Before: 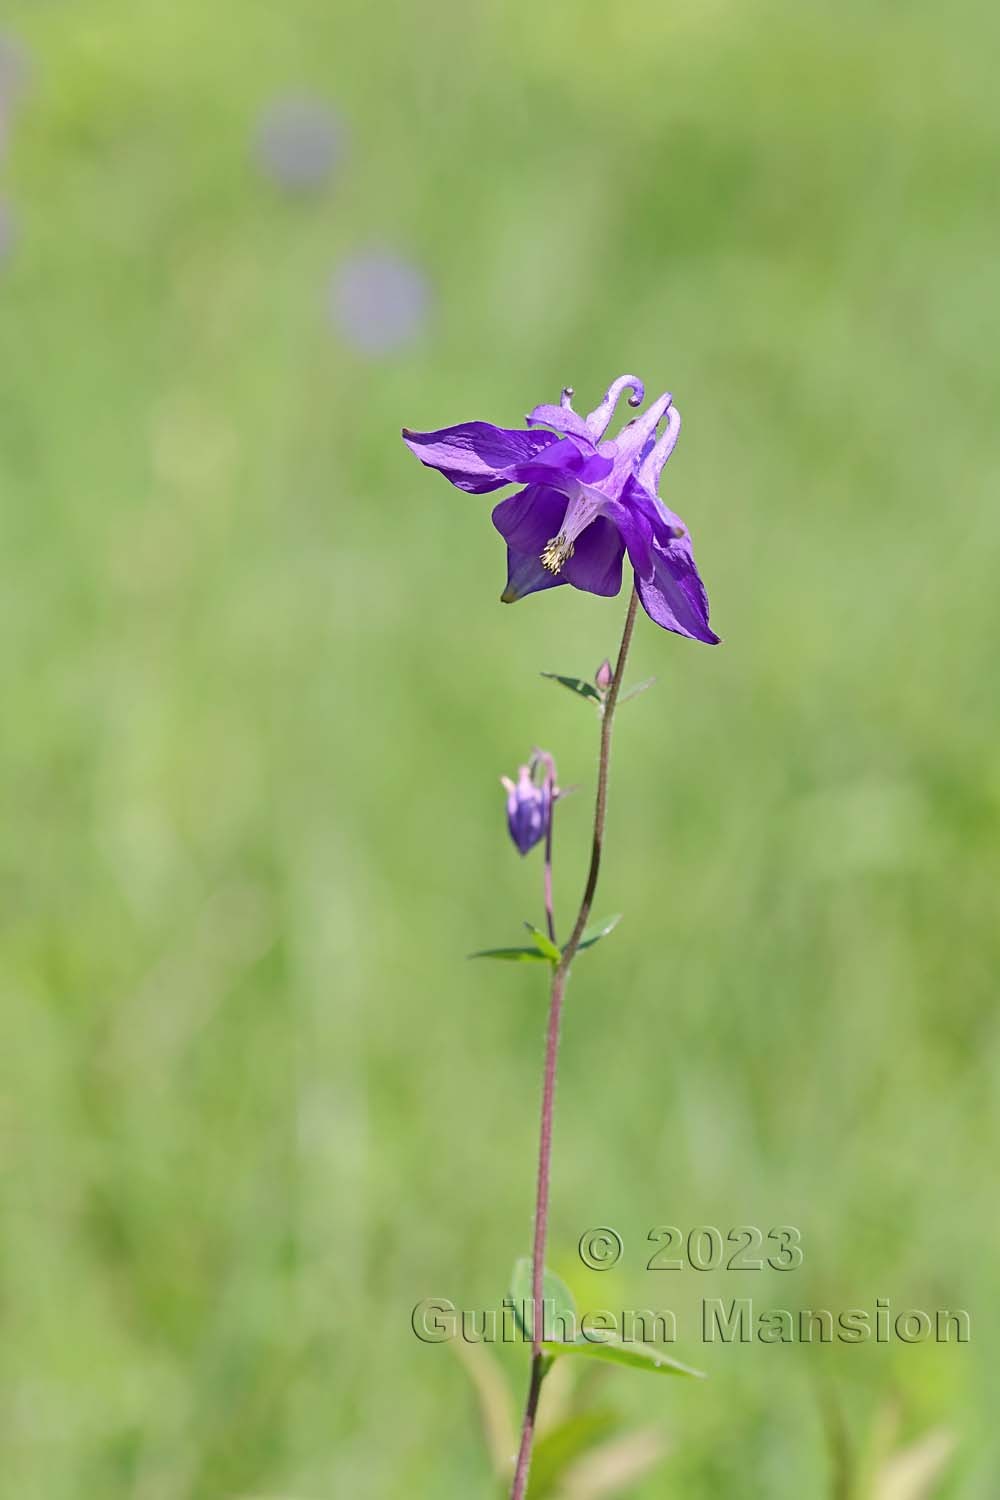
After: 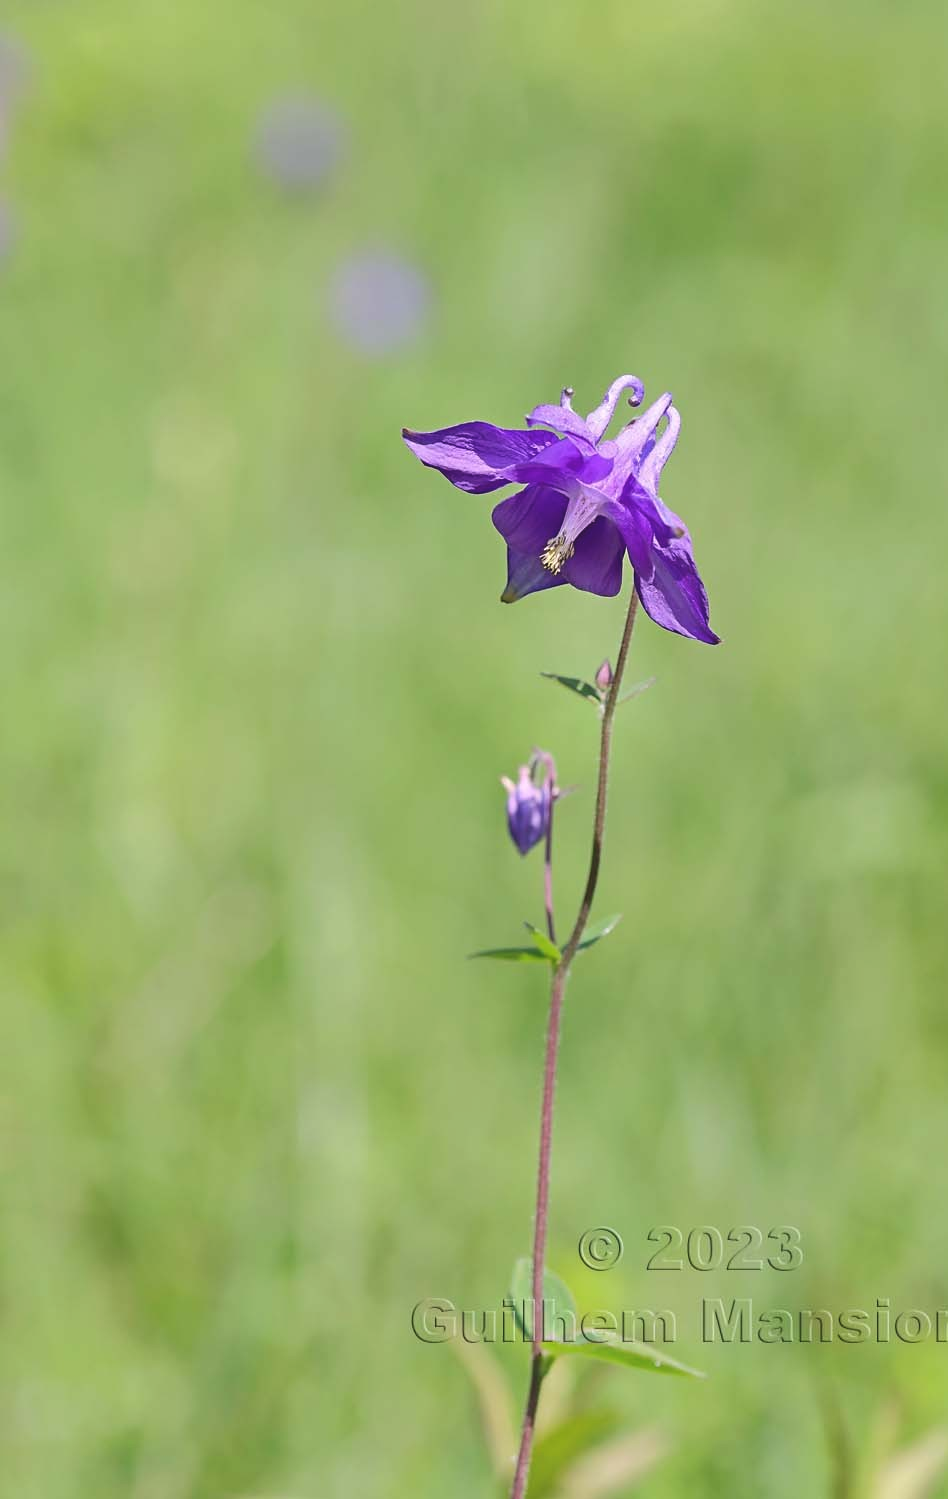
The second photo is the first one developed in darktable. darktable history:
color balance rgb: global offset › luminance 0.745%, perceptual saturation grading › global saturation 0.211%
exposure: compensate exposure bias true, compensate highlight preservation false
crop and rotate: left 0%, right 5.15%
tone equalizer: edges refinement/feathering 500, mask exposure compensation -1.57 EV, preserve details no
